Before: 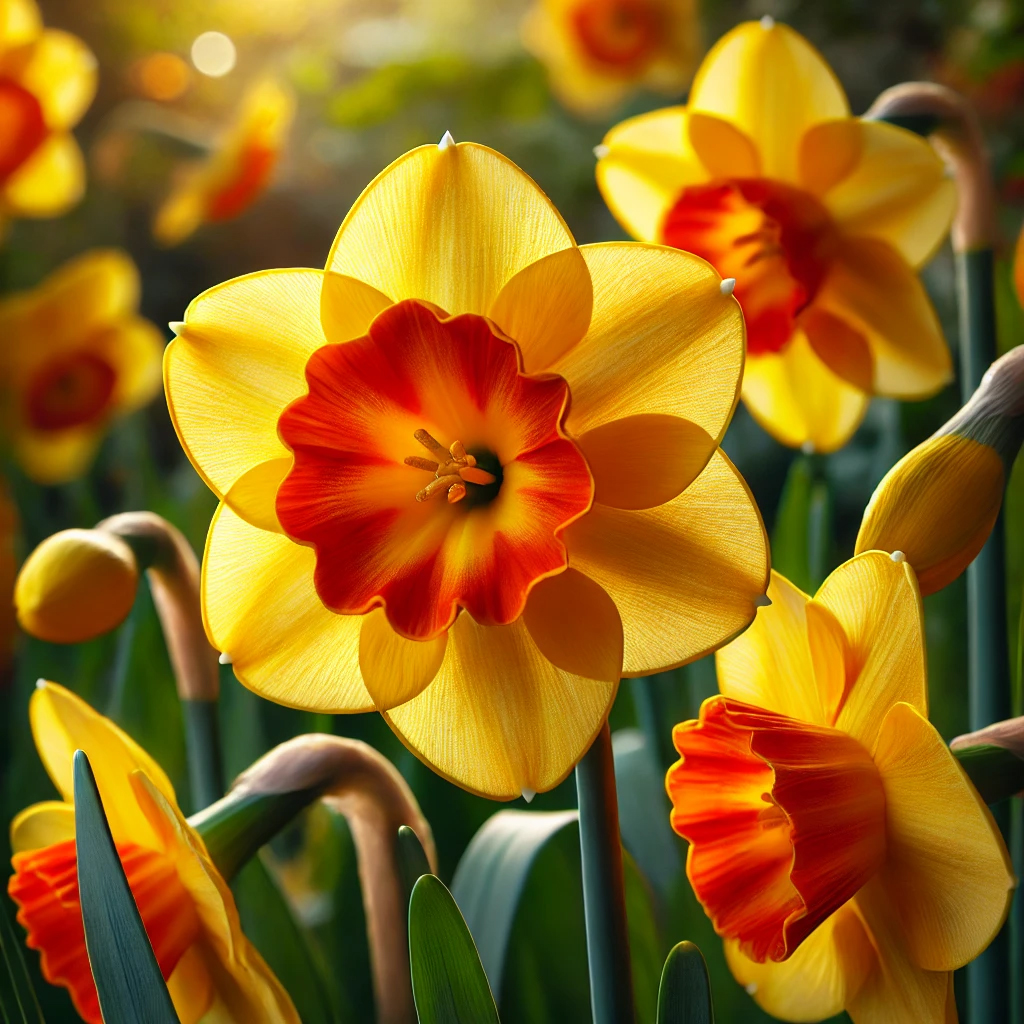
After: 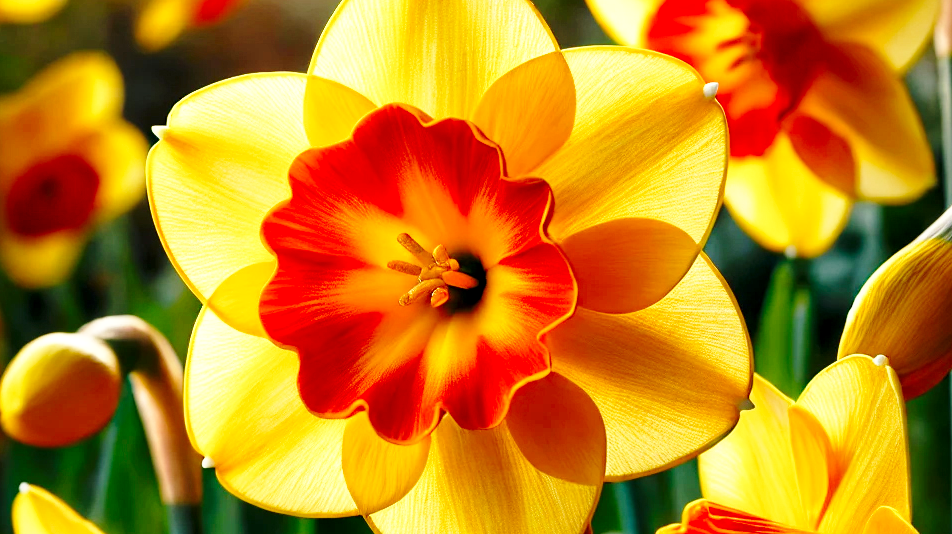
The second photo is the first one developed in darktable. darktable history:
exposure: black level correction 0.005, exposure 0.001 EV, compensate highlight preservation false
crop: left 1.744%, top 19.225%, right 5.069%, bottom 28.357%
local contrast: highlights 100%, shadows 100%, detail 120%, midtone range 0.2
base curve: curves: ch0 [(0, 0) (0.028, 0.03) (0.121, 0.232) (0.46, 0.748) (0.859, 0.968) (1, 1)], preserve colors none
